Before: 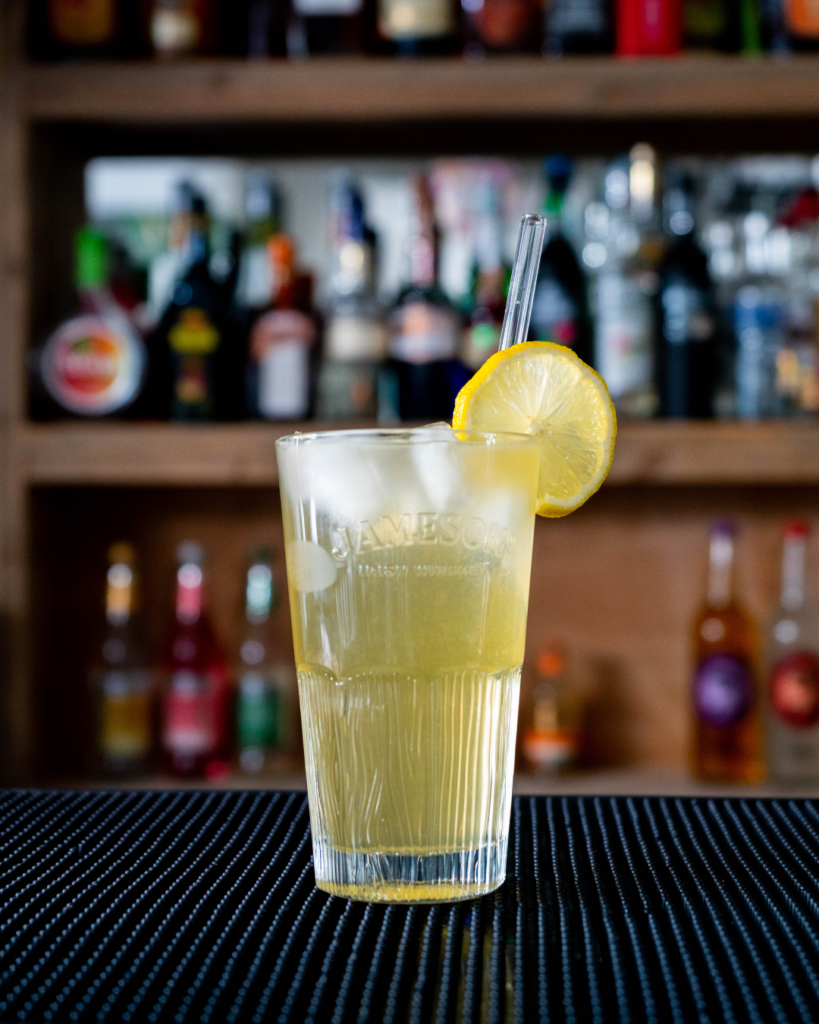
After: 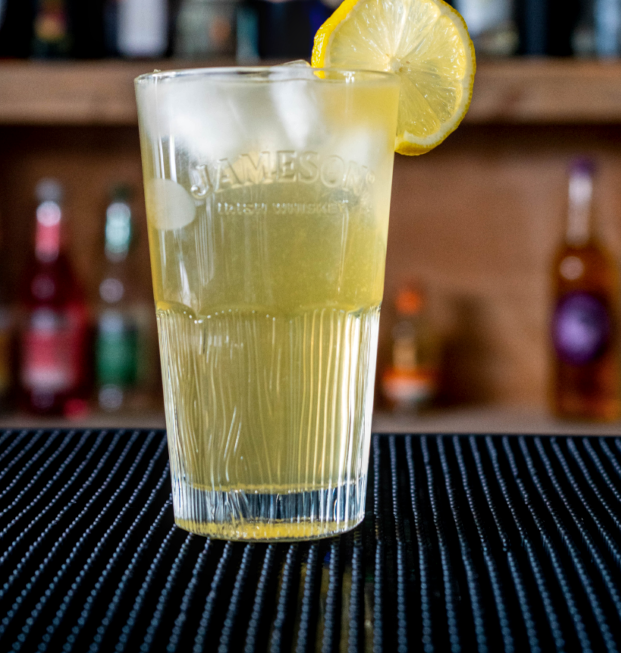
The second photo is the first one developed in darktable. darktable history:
local contrast: on, module defaults
crop and rotate: left 17.219%, top 35.406%, right 6.861%, bottom 0.809%
